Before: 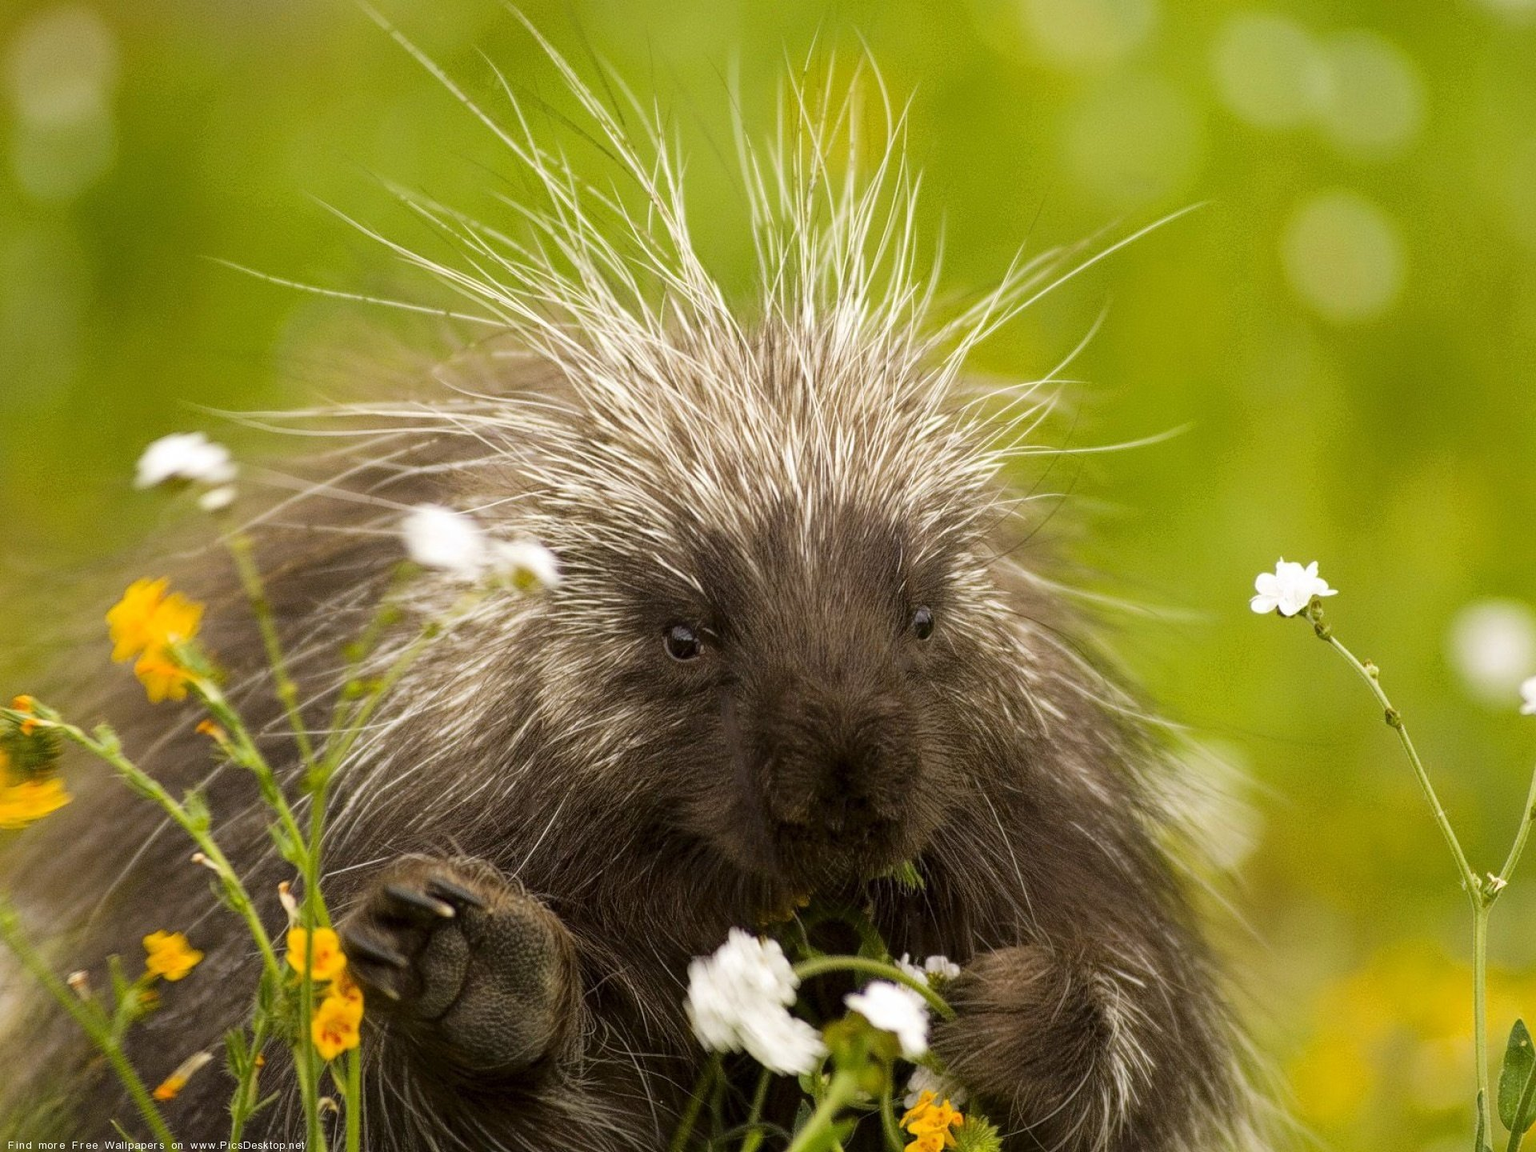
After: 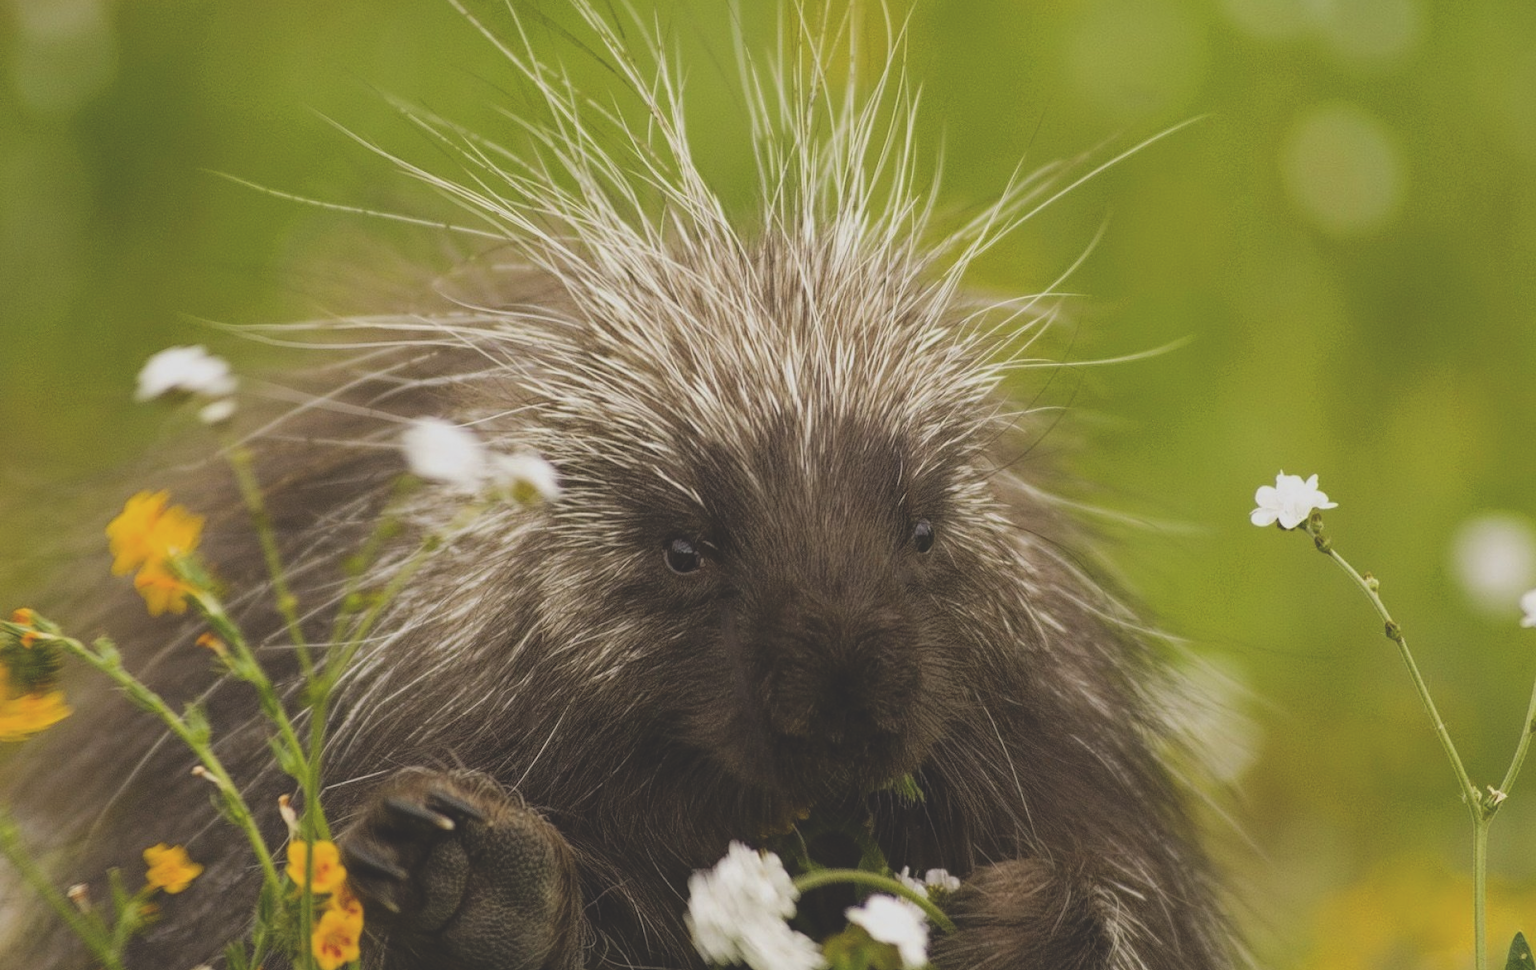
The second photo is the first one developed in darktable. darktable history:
crop: top 7.619%, bottom 8.094%
exposure: black level correction -0.036, exposure -0.495 EV, compensate highlight preservation false
